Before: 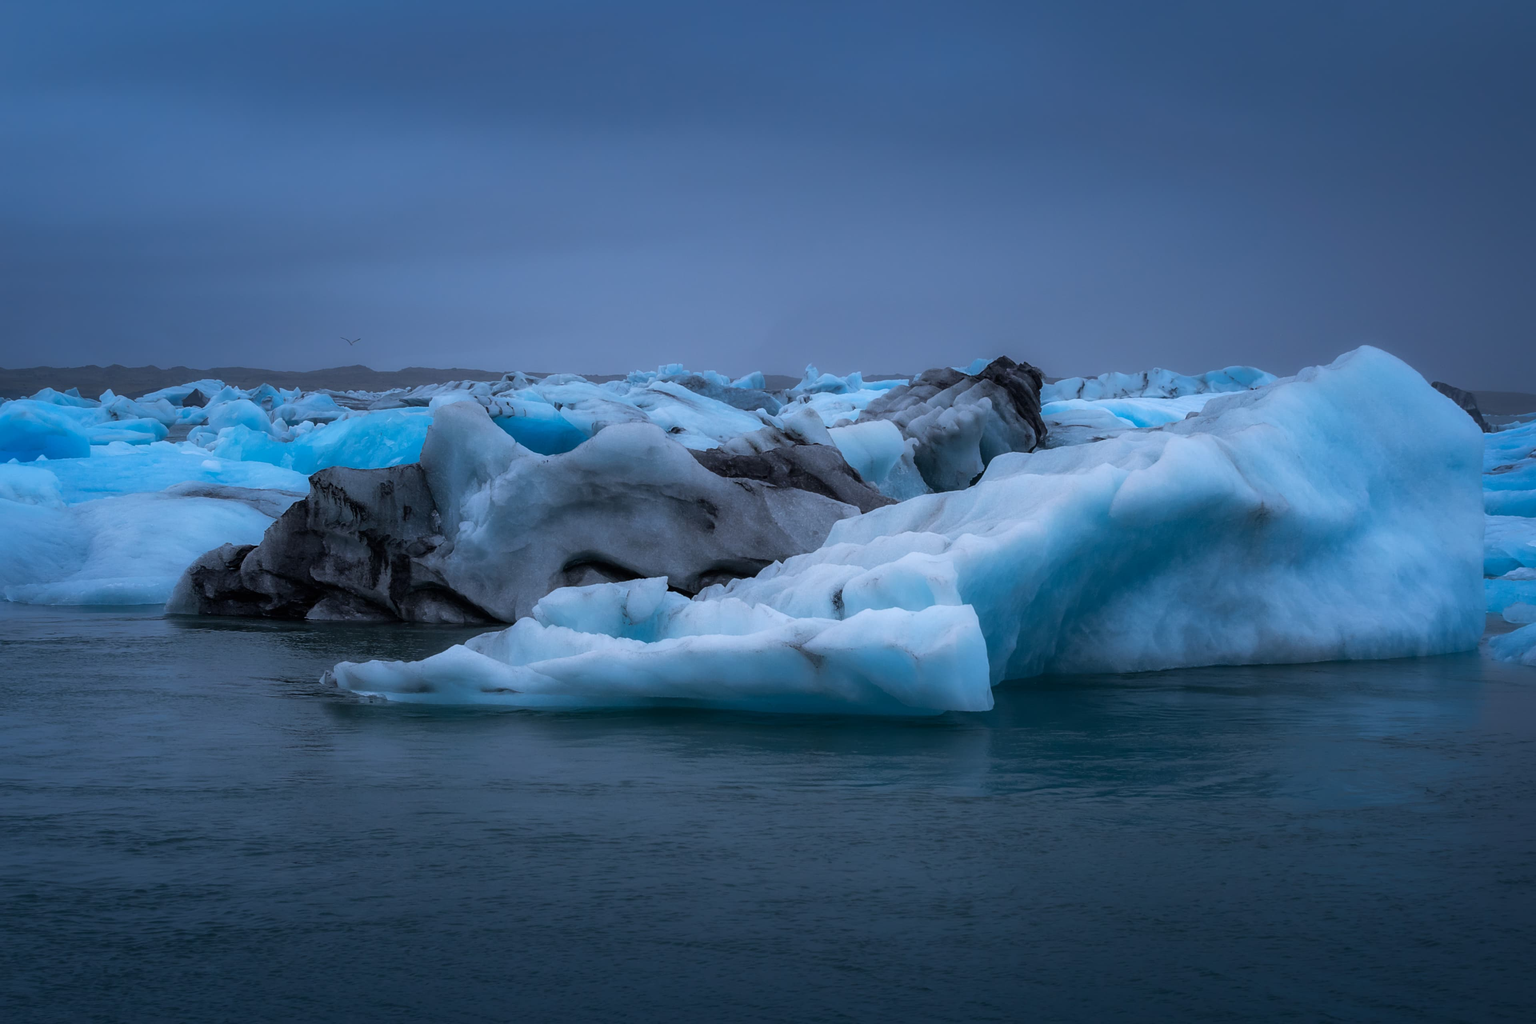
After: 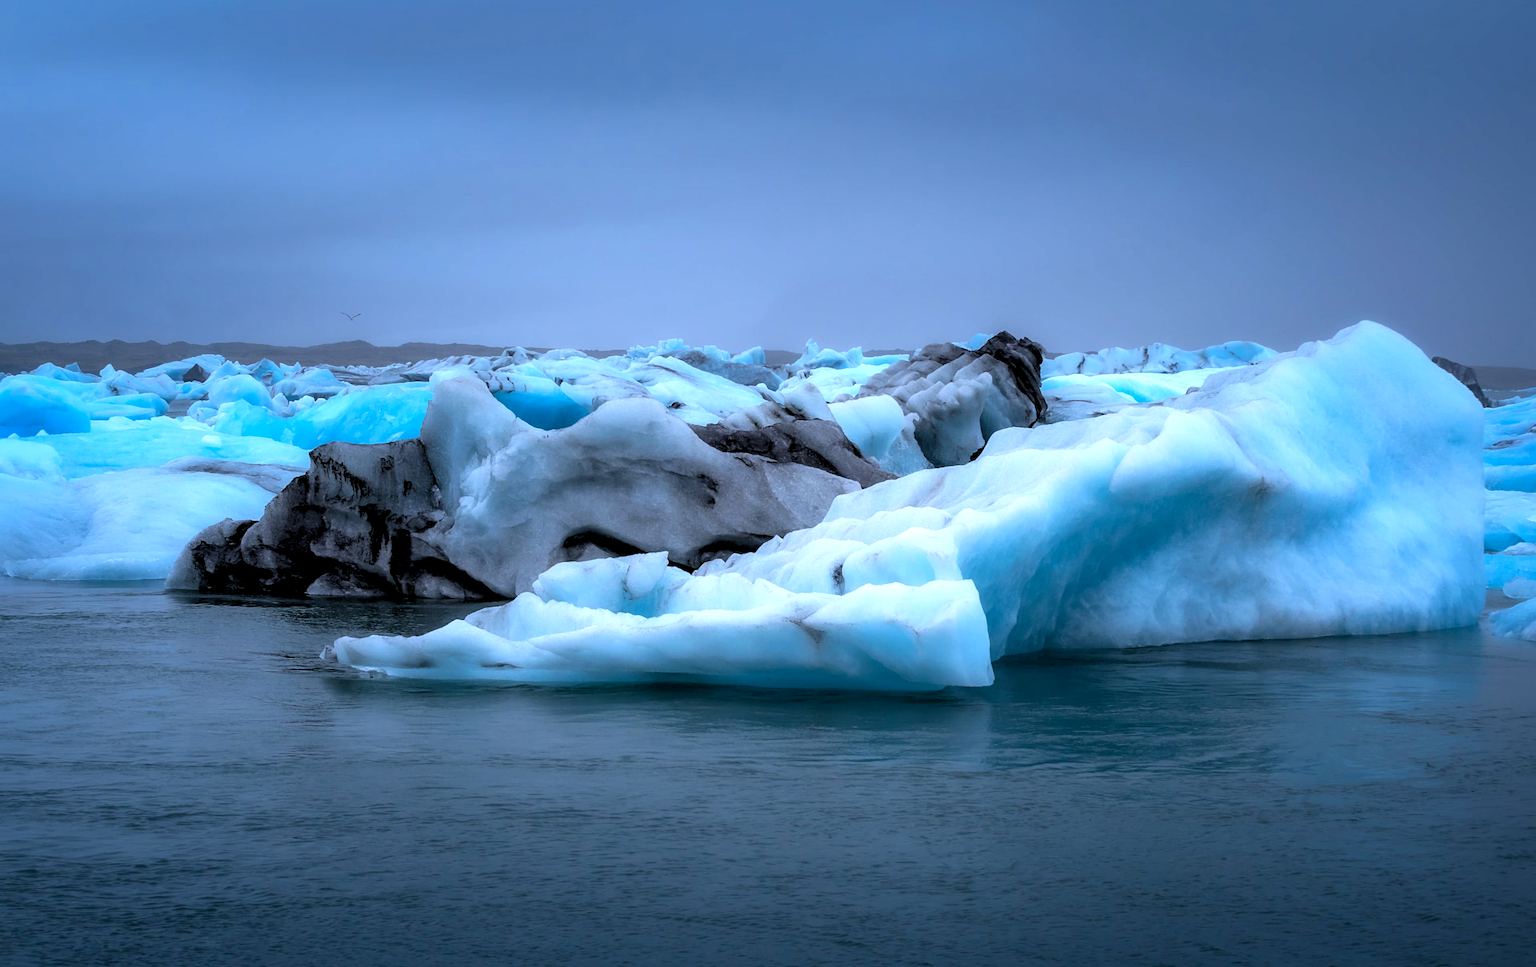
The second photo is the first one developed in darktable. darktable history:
crop and rotate: top 2.479%, bottom 3.018%
rgb levels: levels [[0.01, 0.419, 0.839], [0, 0.5, 1], [0, 0.5, 1]]
exposure: black level correction 0.001, exposure 0.675 EV, compensate highlight preservation false
